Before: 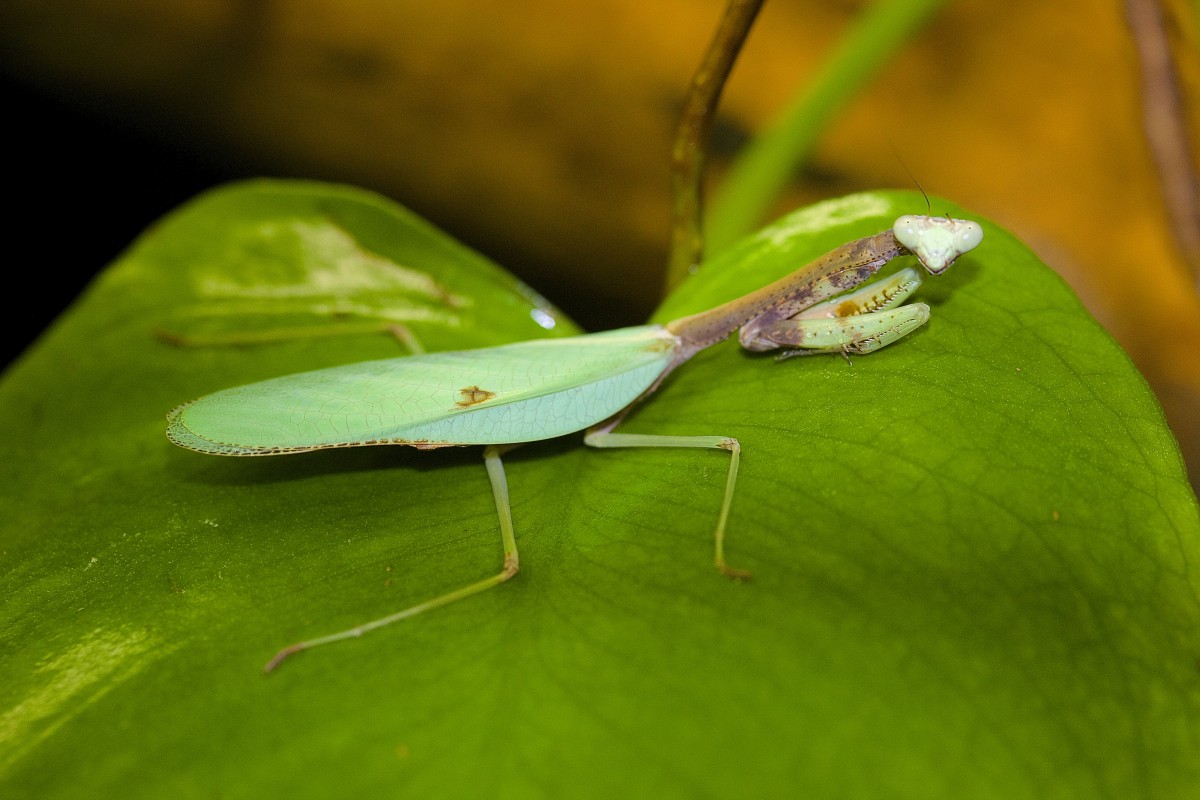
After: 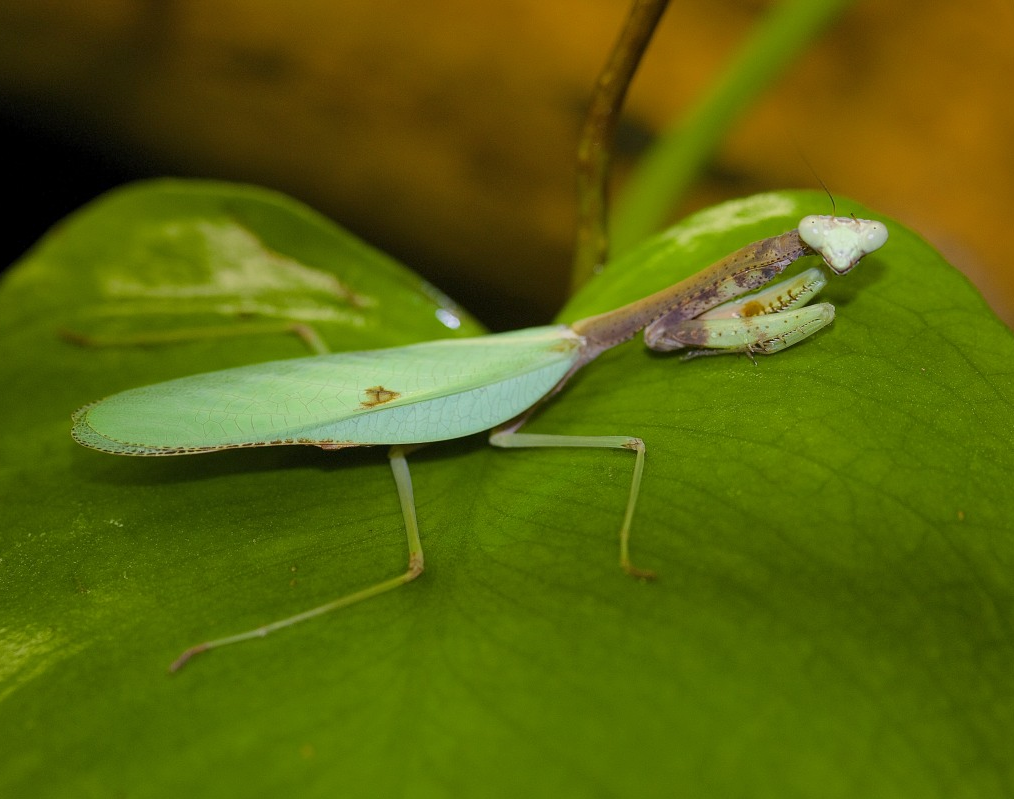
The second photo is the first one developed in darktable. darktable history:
tone equalizer: -8 EV 0.236 EV, -7 EV 0.42 EV, -6 EV 0.446 EV, -5 EV 0.257 EV, -3 EV -0.245 EV, -2 EV -0.405 EV, -1 EV -0.402 EV, +0 EV -0.247 EV
crop: left 7.95%, right 7.498%
